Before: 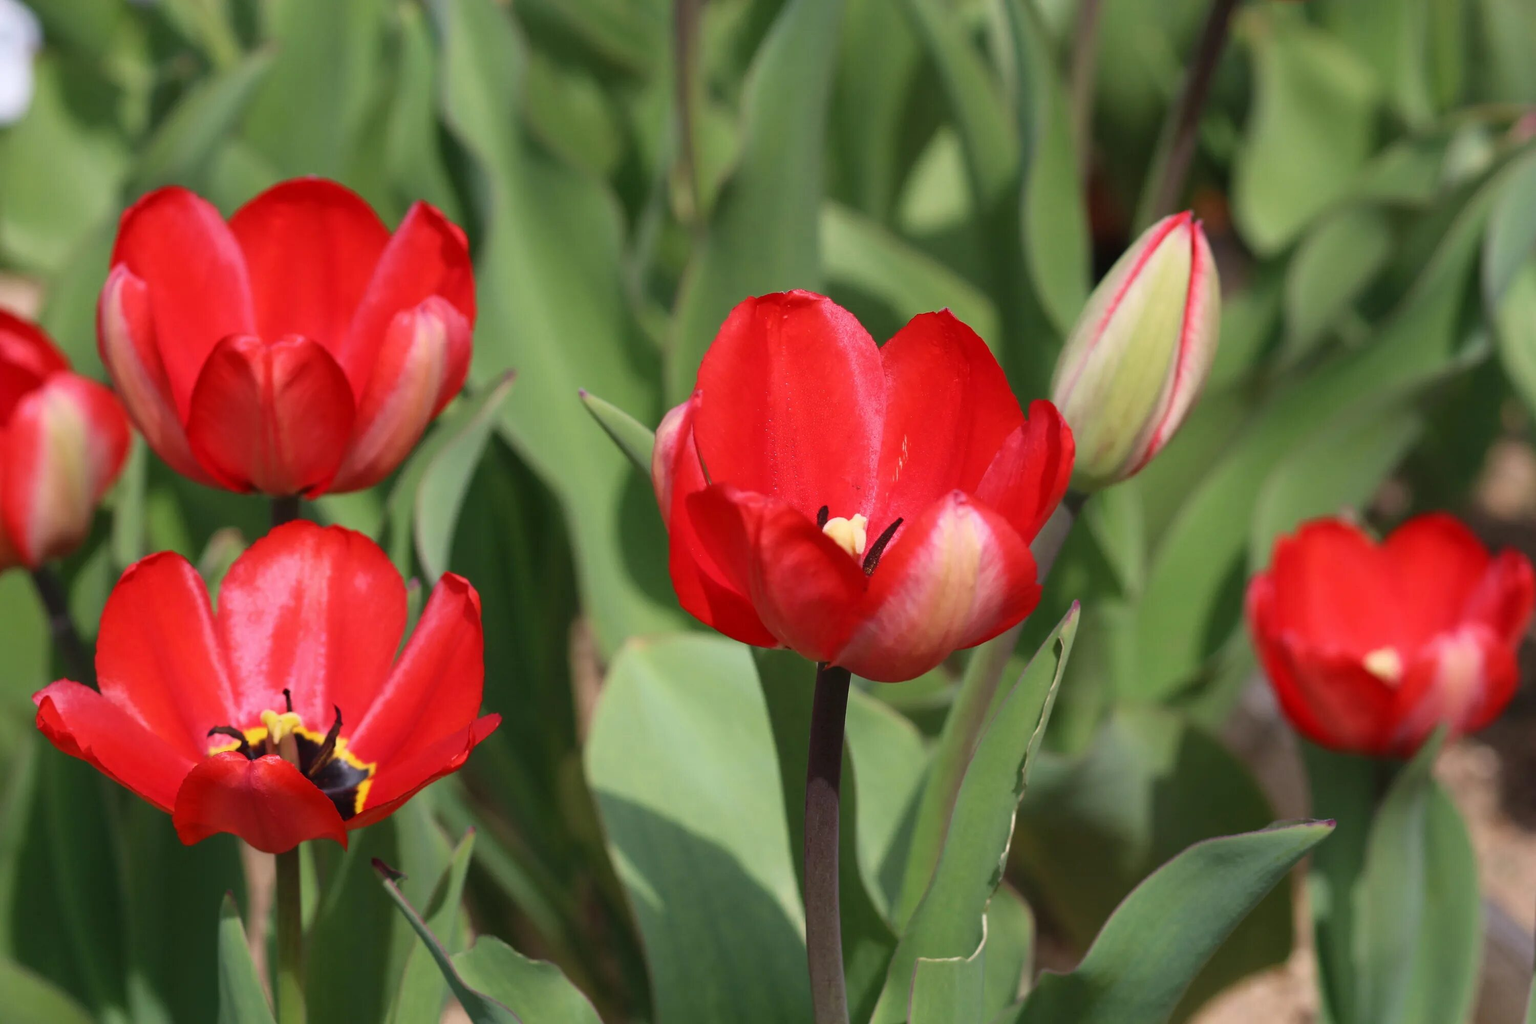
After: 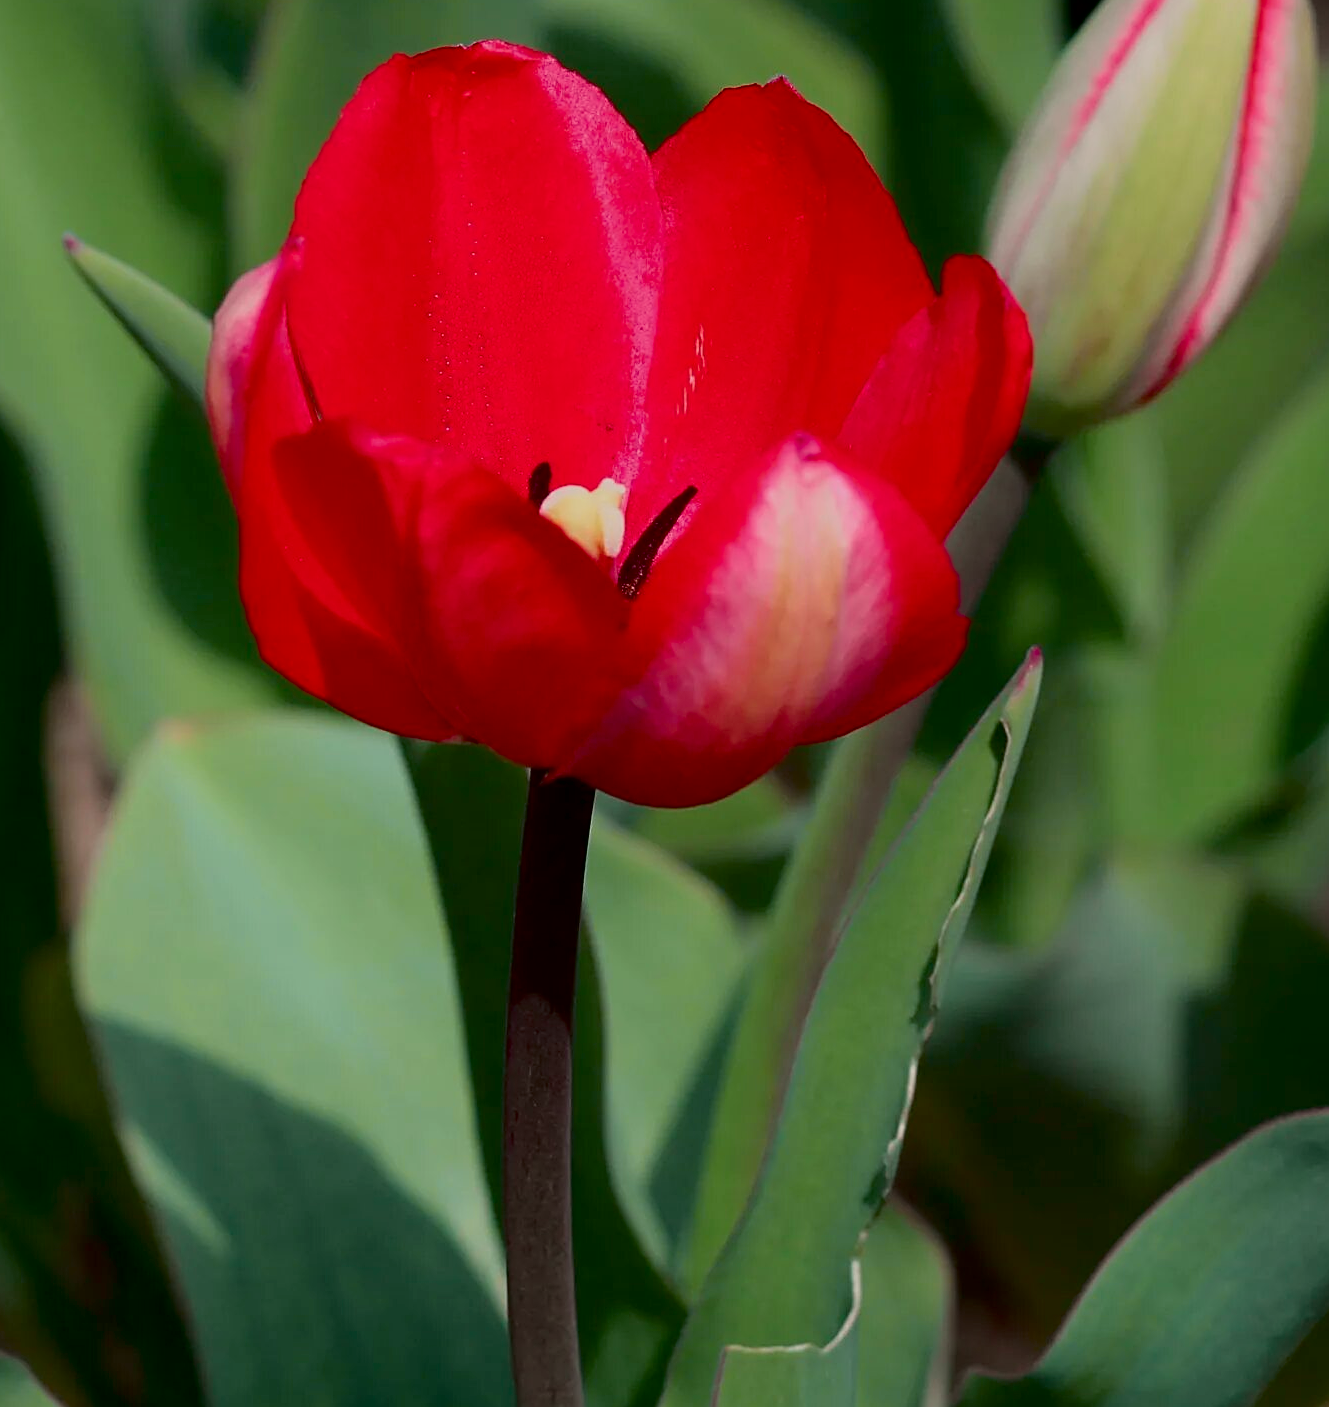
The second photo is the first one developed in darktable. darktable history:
sharpen: on, module defaults
exposure: black level correction 0.011, exposure -0.478 EV, compensate exposure bias true, compensate highlight preservation false
crop: left 35.583%, top 26.288%, right 20.109%, bottom 3.361%
tone curve: curves: ch0 [(0, 0) (0.068, 0.031) (0.183, 0.13) (0.341, 0.319) (0.547, 0.545) (0.828, 0.817) (1, 0.968)]; ch1 [(0, 0) (0.23, 0.166) (0.34, 0.308) (0.371, 0.337) (0.429, 0.408) (0.477, 0.466) (0.499, 0.5) (0.529, 0.528) (0.559, 0.578) (0.743, 0.798) (1, 1)]; ch2 [(0, 0) (0.431, 0.419) (0.495, 0.502) (0.524, 0.525) (0.568, 0.543) (0.6, 0.597) (0.634, 0.644) (0.728, 0.722) (1, 1)], color space Lab, independent channels, preserve colors none
